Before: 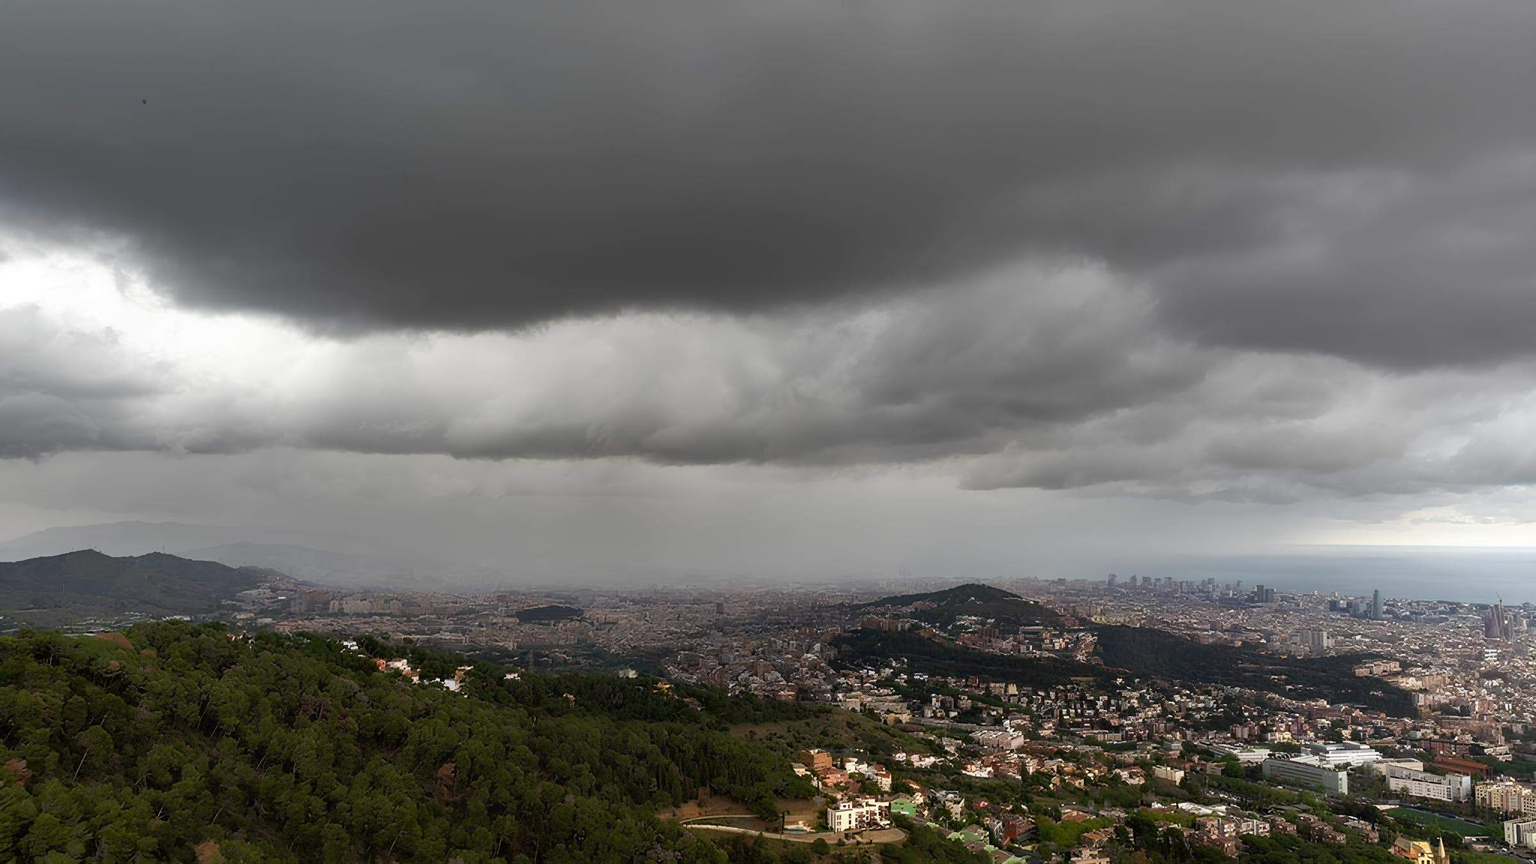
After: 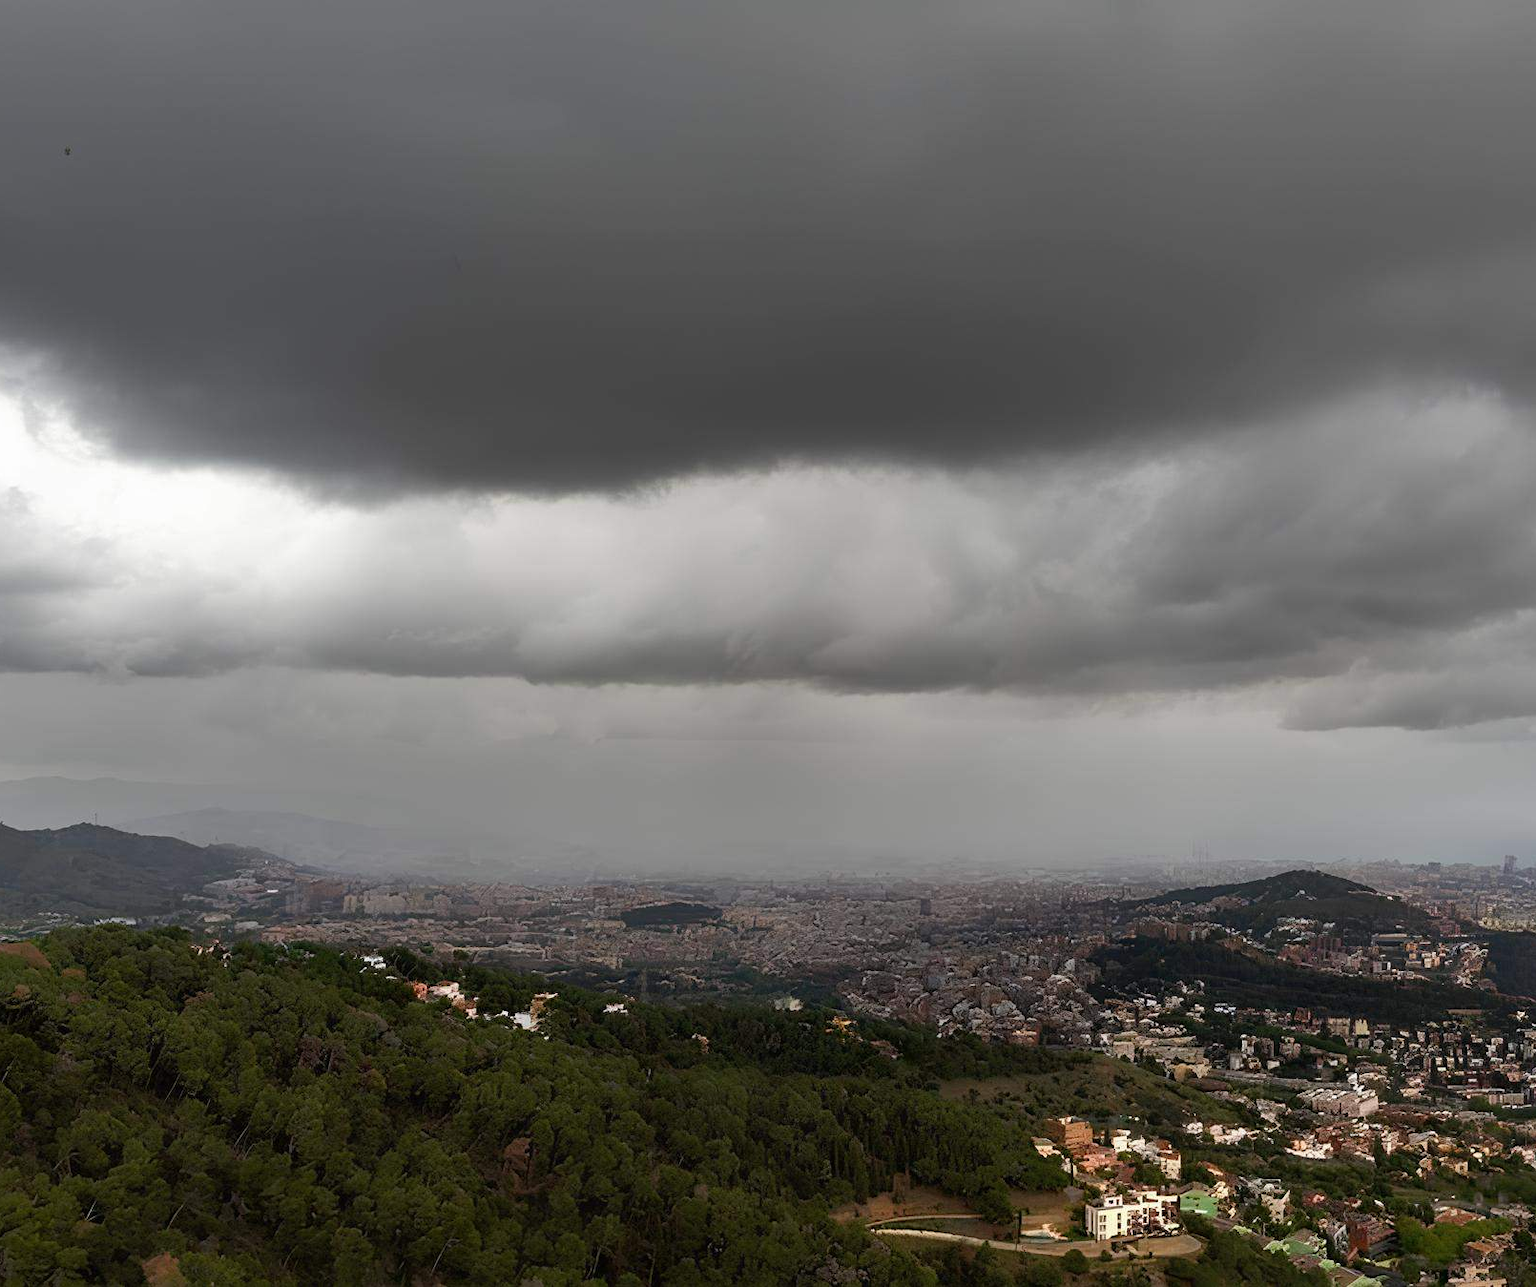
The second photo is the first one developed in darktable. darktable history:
crop and rotate: left 6.468%, right 26.446%
